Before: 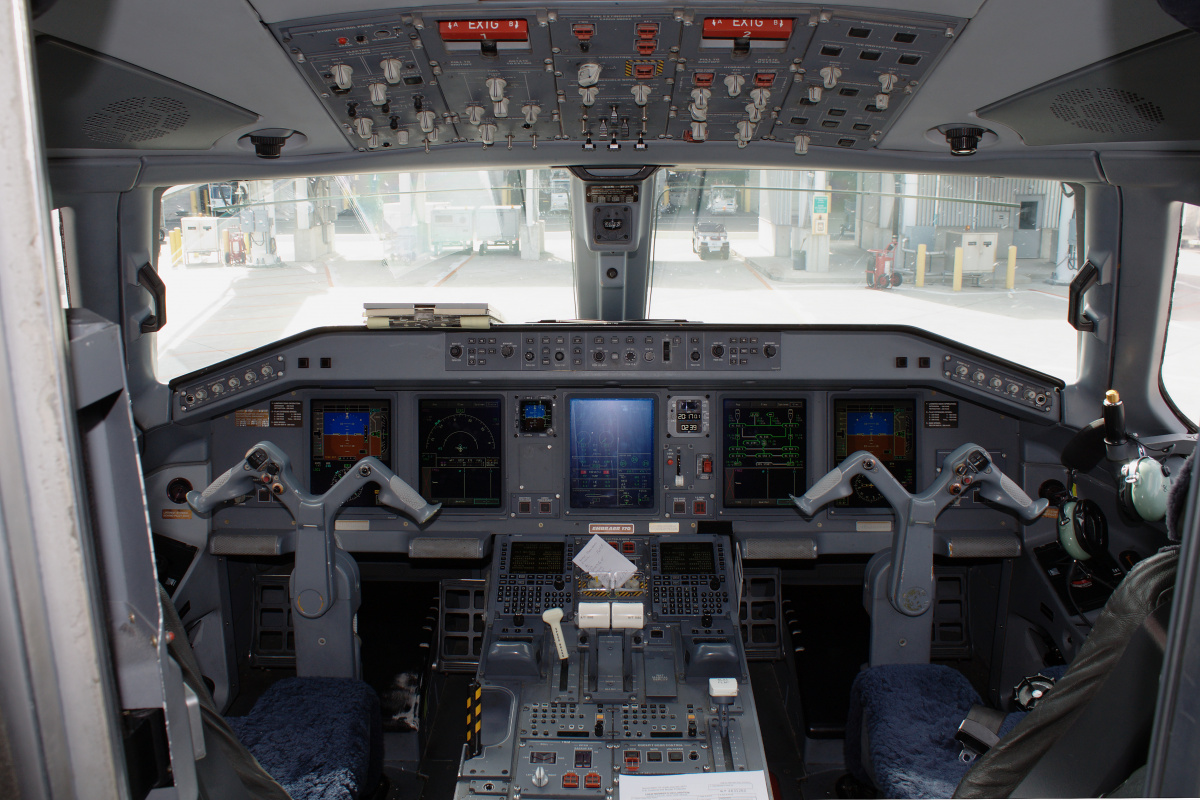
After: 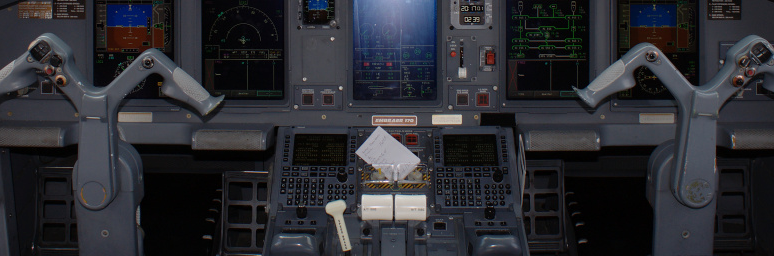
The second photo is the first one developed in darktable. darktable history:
crop: left 18.109%, top 51.042%, right 17.38%, bottom 16.932%
